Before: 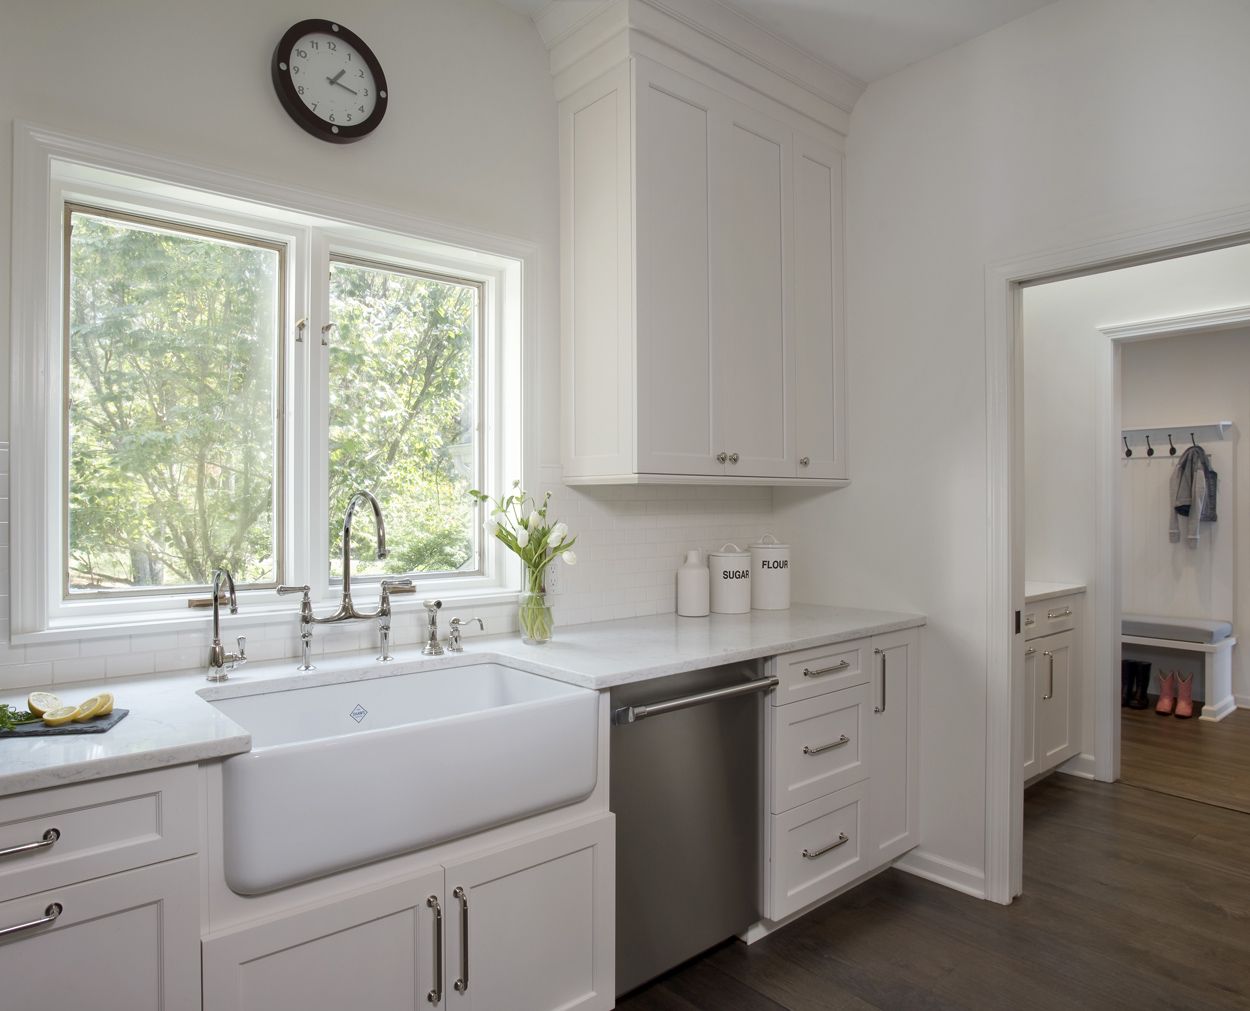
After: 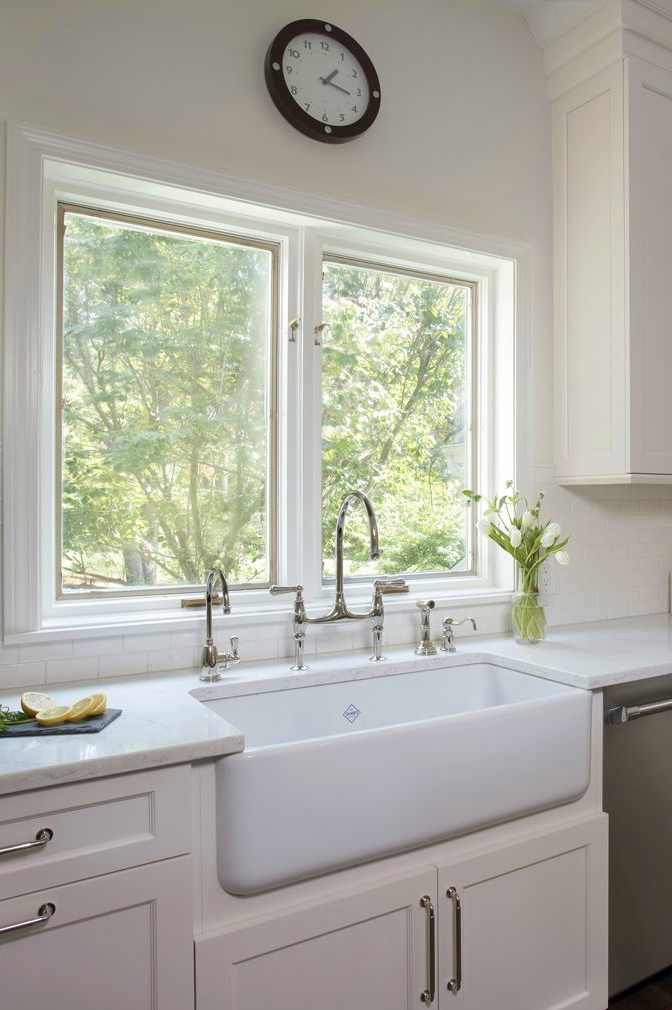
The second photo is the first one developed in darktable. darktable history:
crop: left 0.587%, right 45.588%, bottom 0.086%
velvia: on, module defaults
